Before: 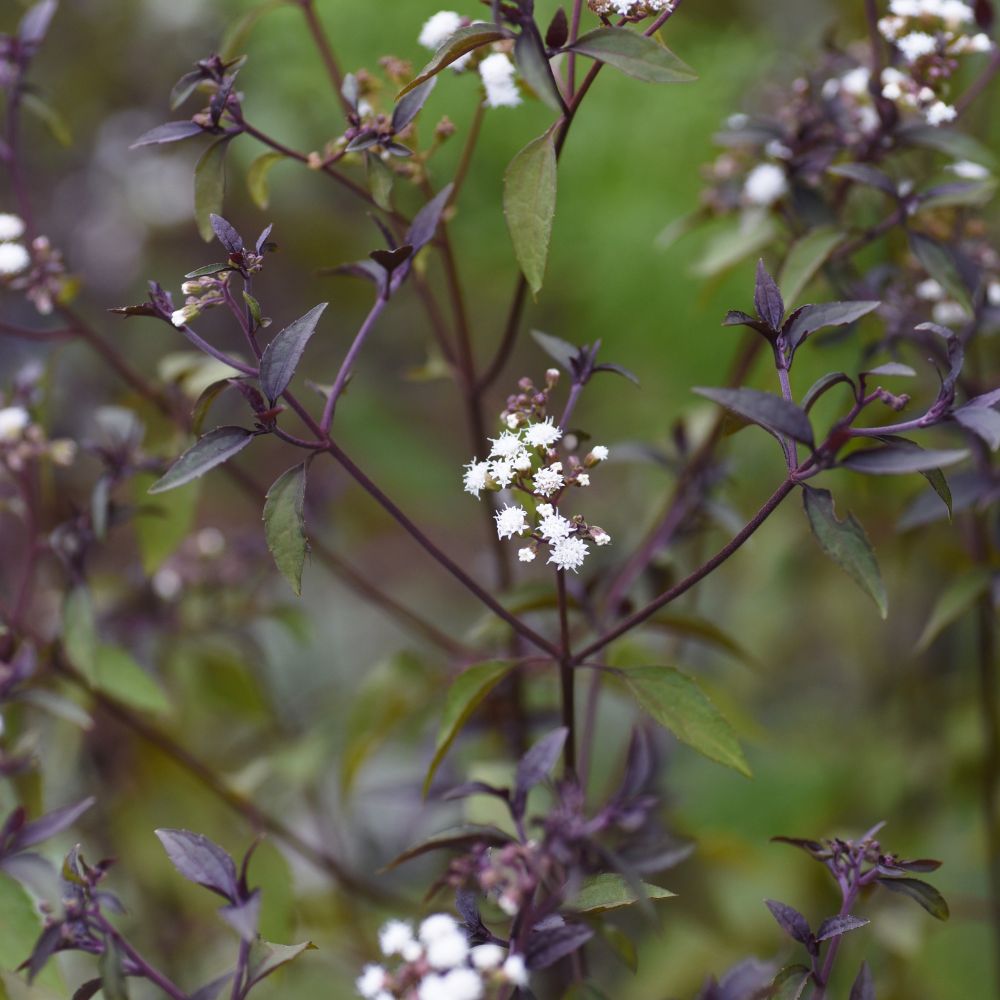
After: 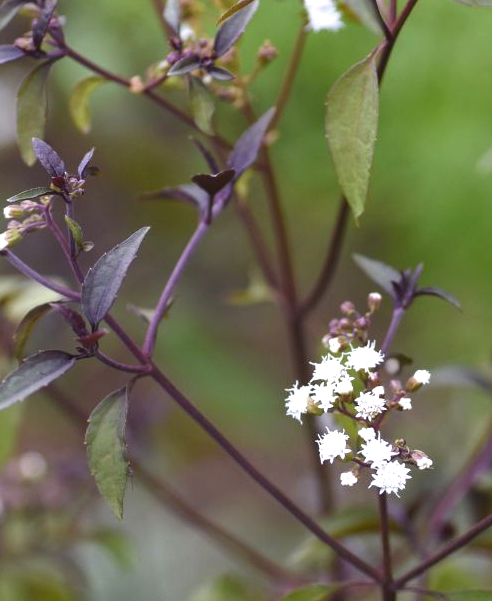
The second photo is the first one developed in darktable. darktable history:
exposure: black level correction 0, exposure 0.5 EV, compensate highlight preservation false
crop: left 17.835%, top 7.675%, right 32.881%, bottom 32.213%
